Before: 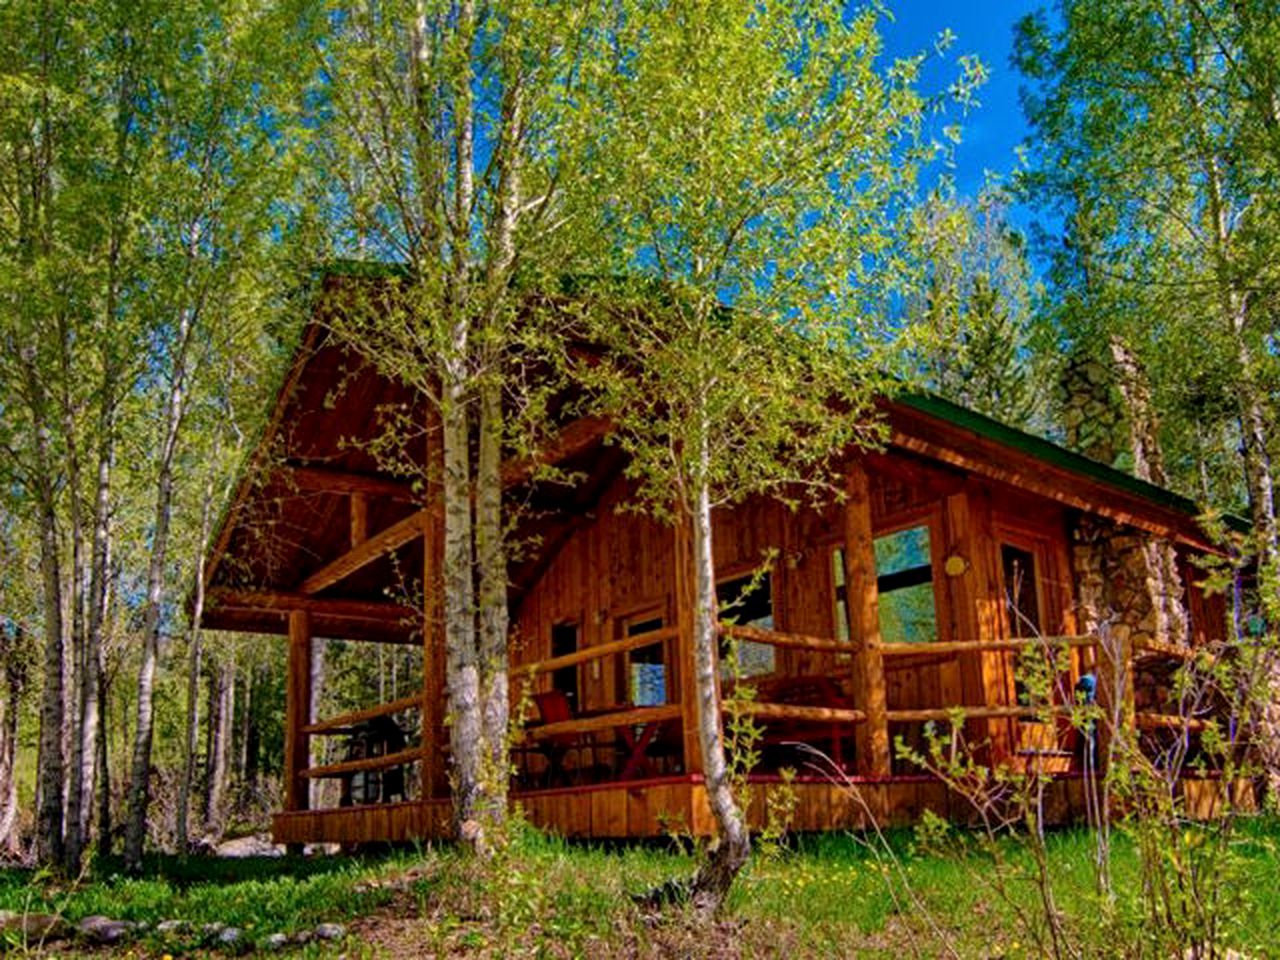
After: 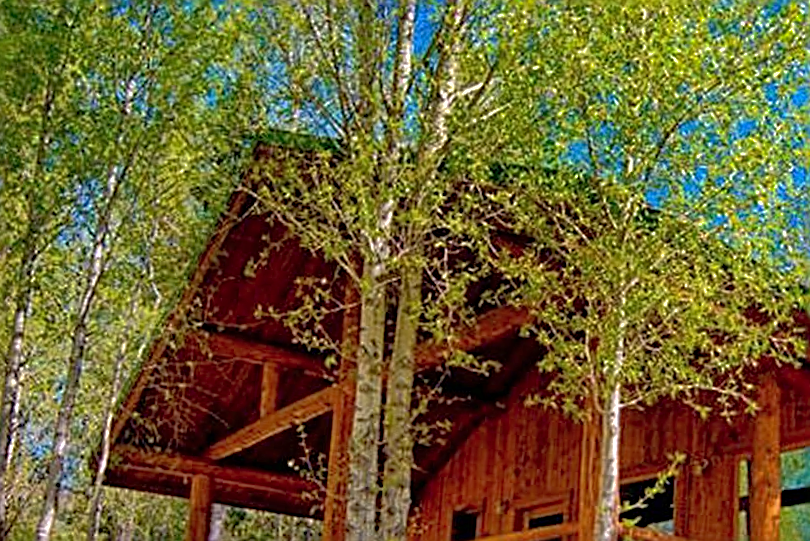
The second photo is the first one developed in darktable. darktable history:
crop and rotate: angle -4.81°, left 2.157%, top 6.853%, right 27.675%, bottom 30.651%
color correction: highlights b* 0.016
sharpen: amount 0.984
exposure: exposure 0.2 EV, compensate highlight preservation false
shadows and highlights: on, module defaults
